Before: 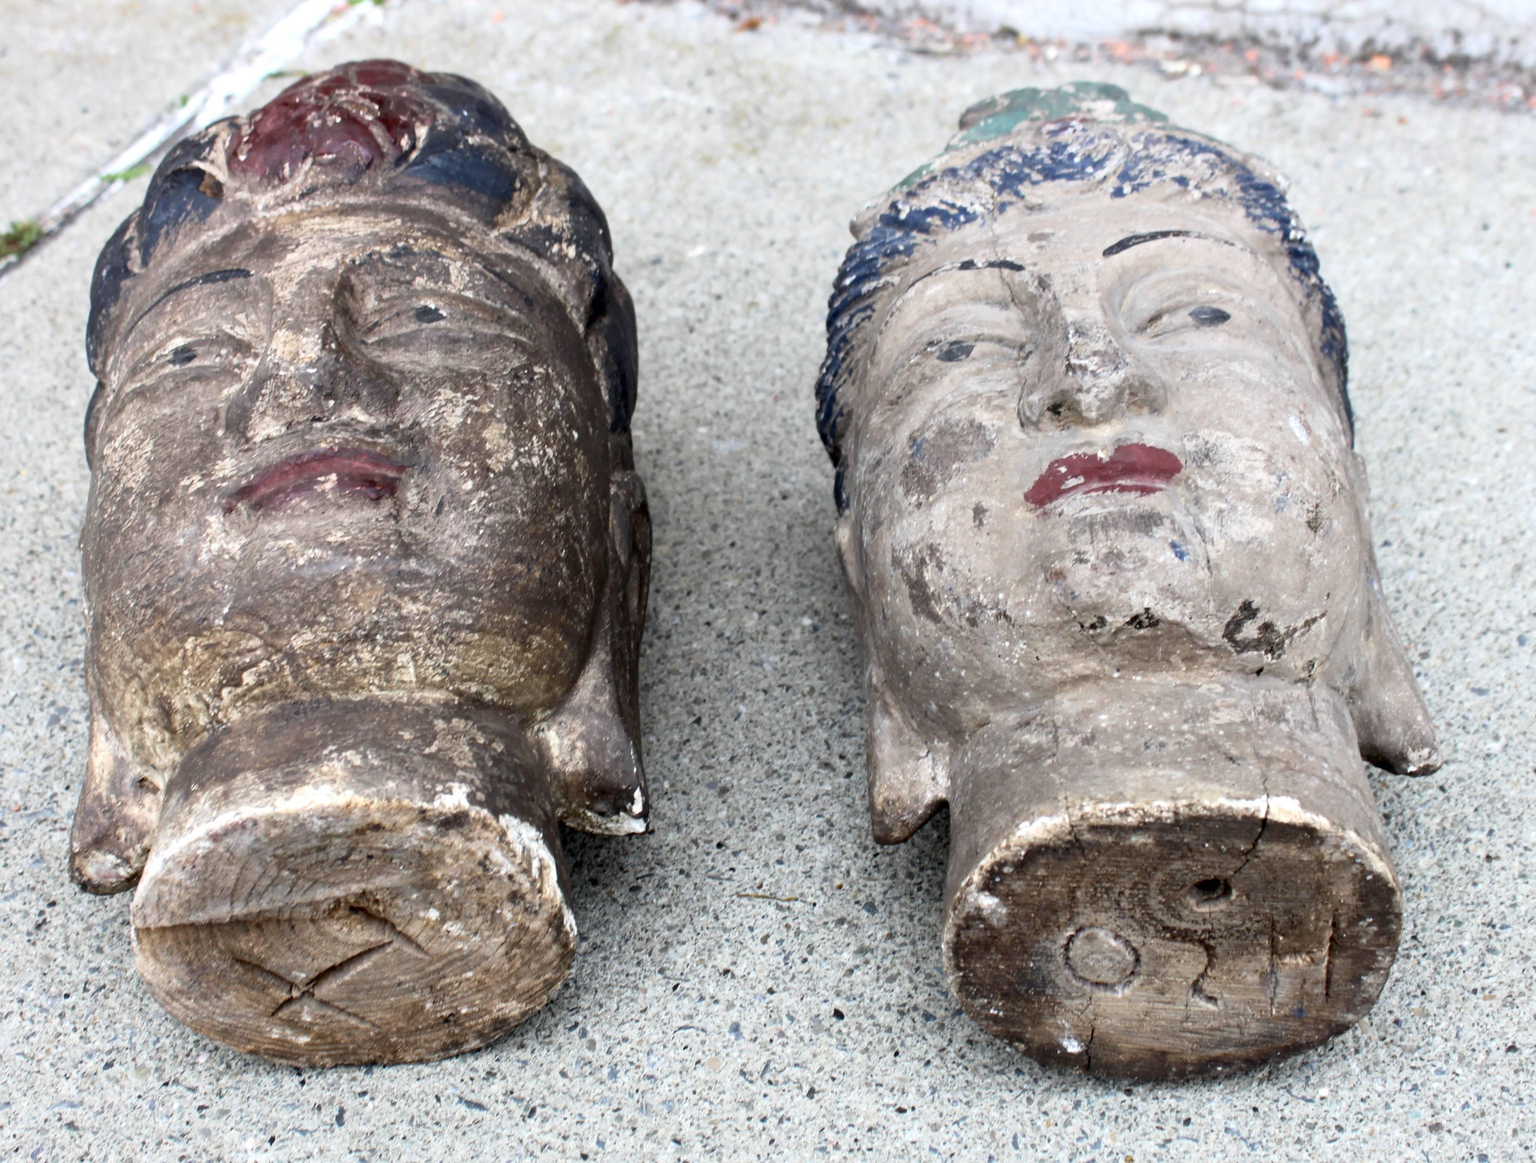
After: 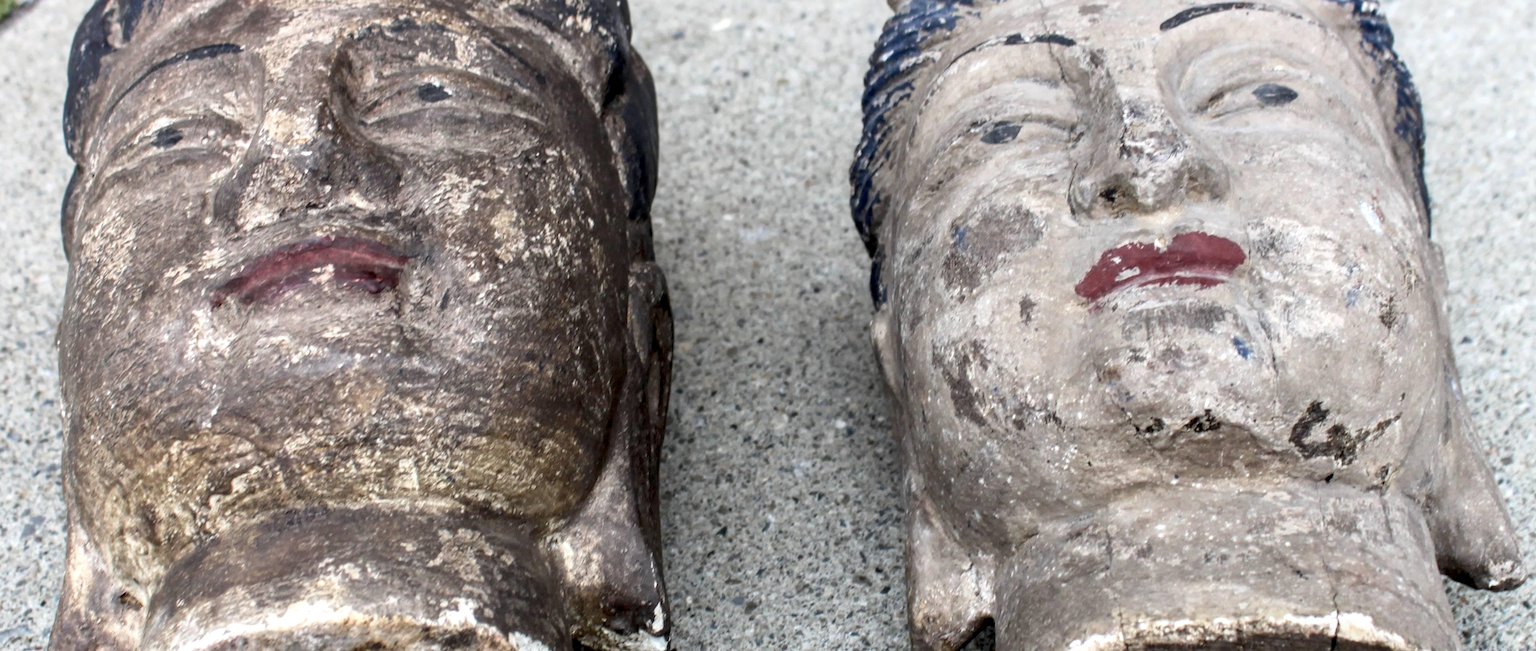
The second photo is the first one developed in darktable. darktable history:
crop: left 1.816%, top 19.697%, right 5.473%, bottom 28.358%
local contrast: on, module defaults
